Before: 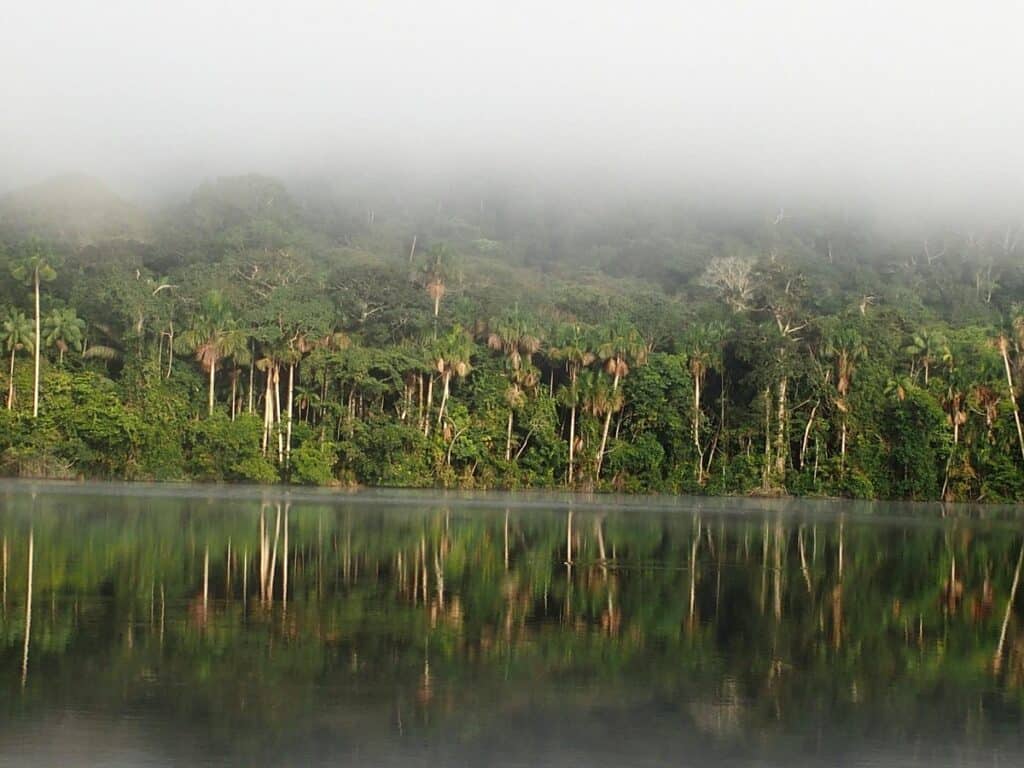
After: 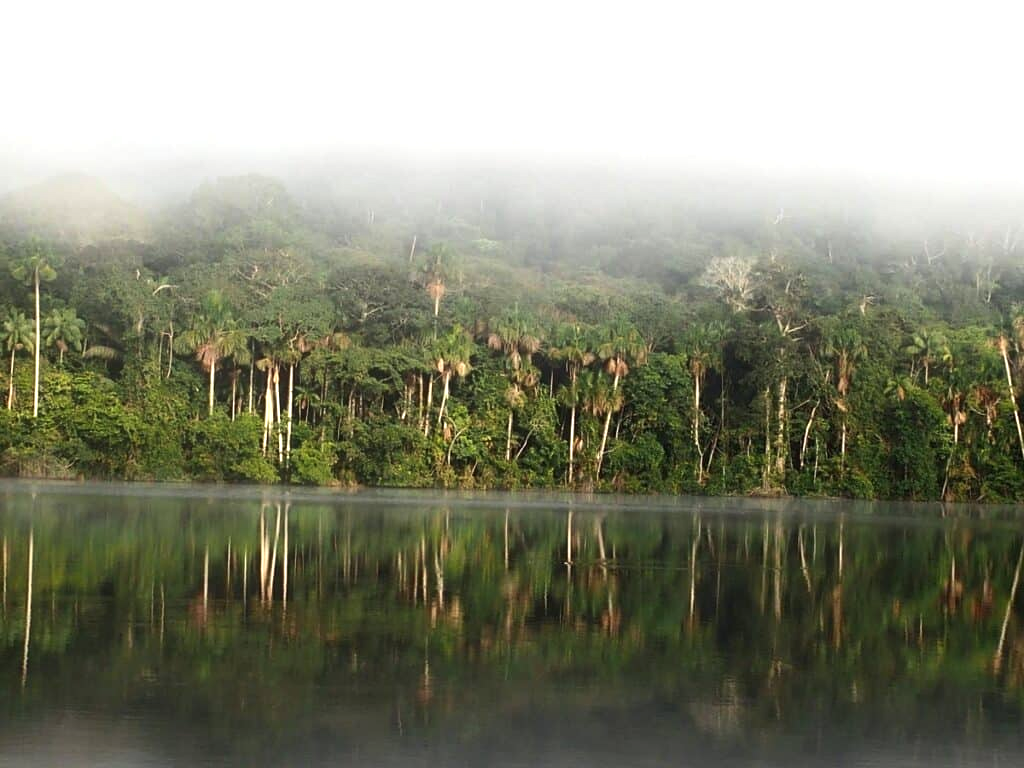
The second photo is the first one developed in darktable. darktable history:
tone equalizer: -8 EV 0.001 EV, -7 EV -0.002 EV, -6 EV 0.002 EV, -5 EV -0.03 EV, -4 EV -0.116 EV, -3 EV -0.169 EV, -2 EV 0.24 EV, -1 EV 0.702 EV, +0 EV 0.493 EV
white balance: emerald 1
